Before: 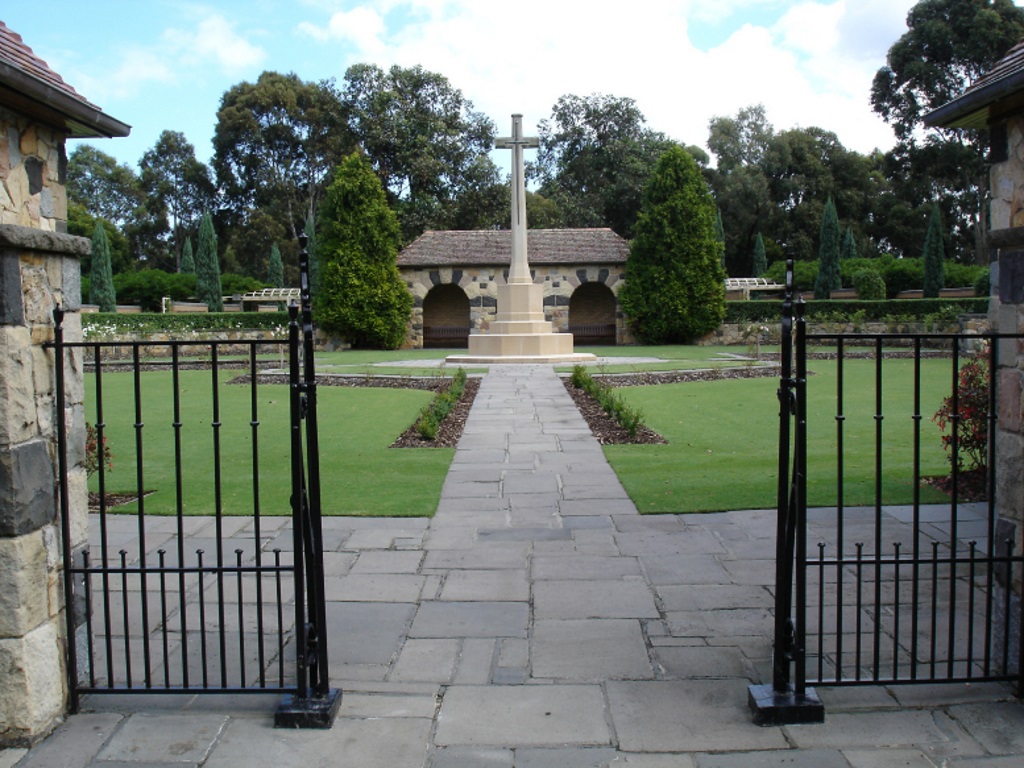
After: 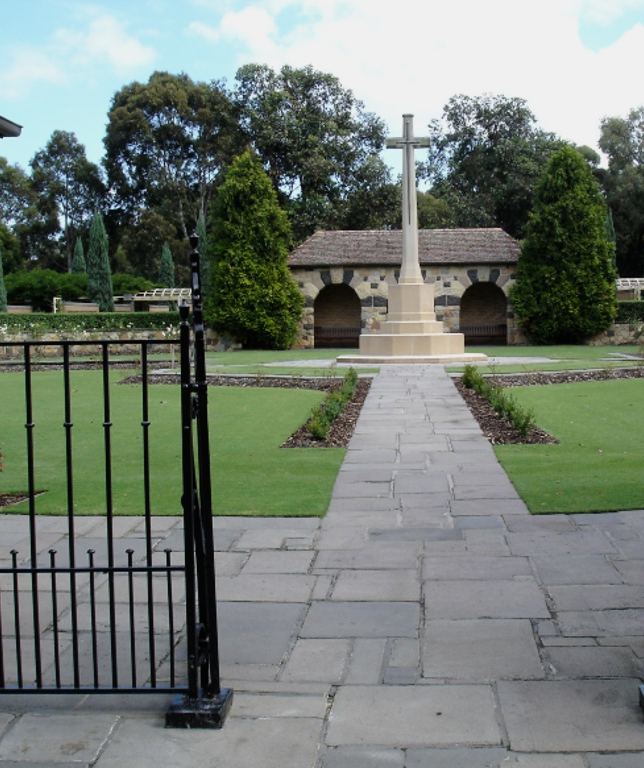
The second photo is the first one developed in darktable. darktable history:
filmic rgb: black relative exposure -9.61 EV, white relative exposure 3.03 EV, hardness 6.18
crop: left 10.705%, right 26.372%
